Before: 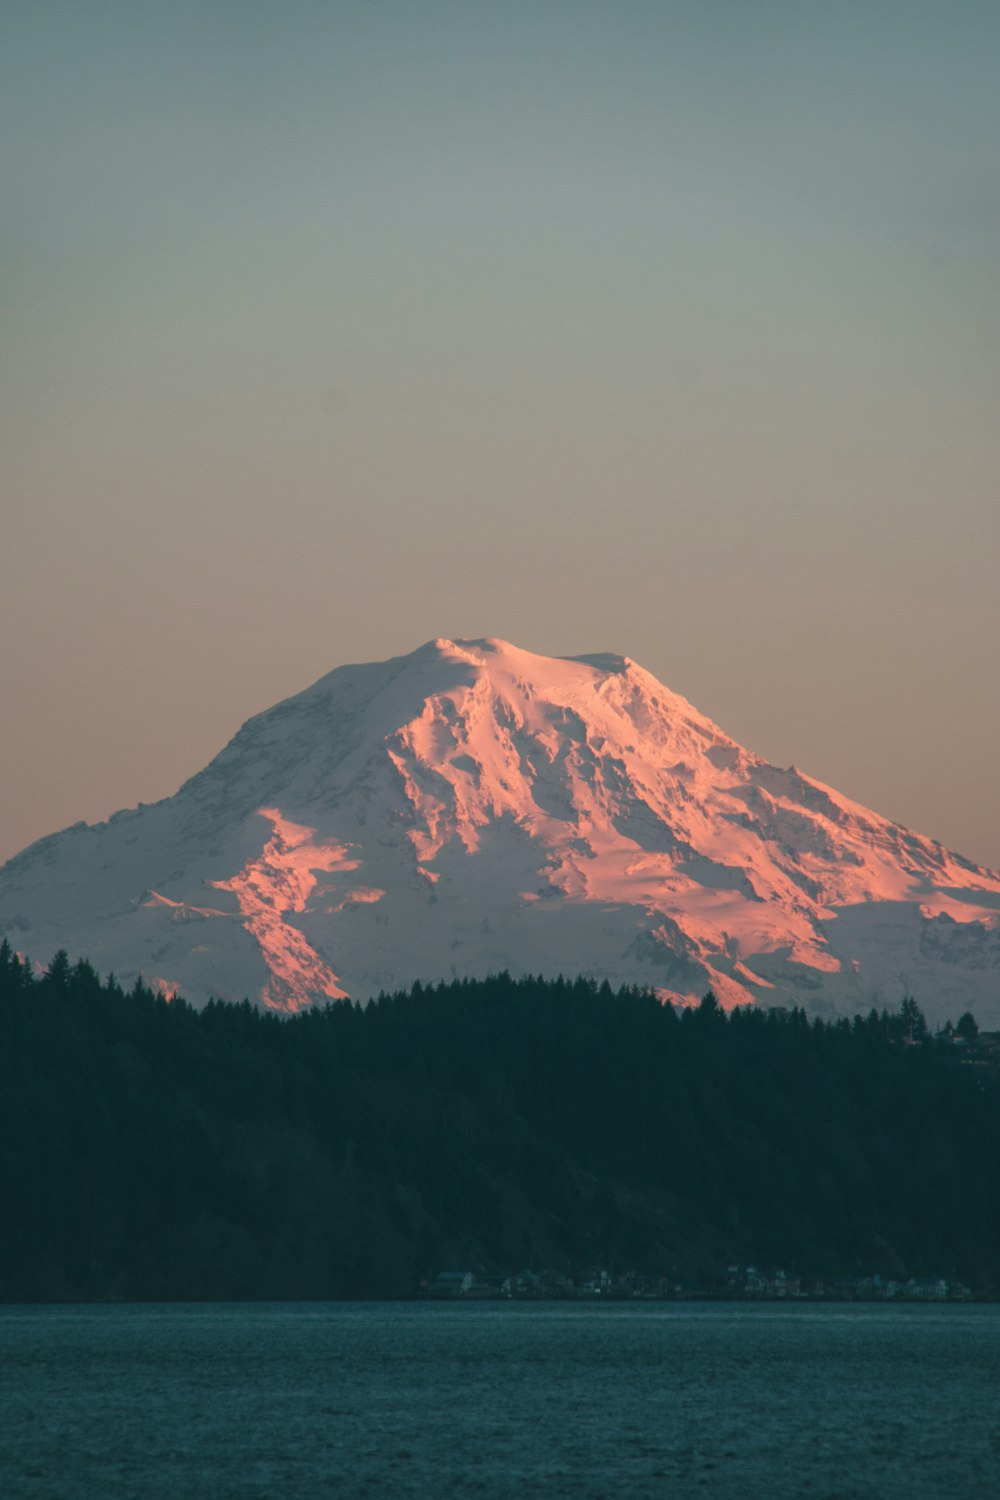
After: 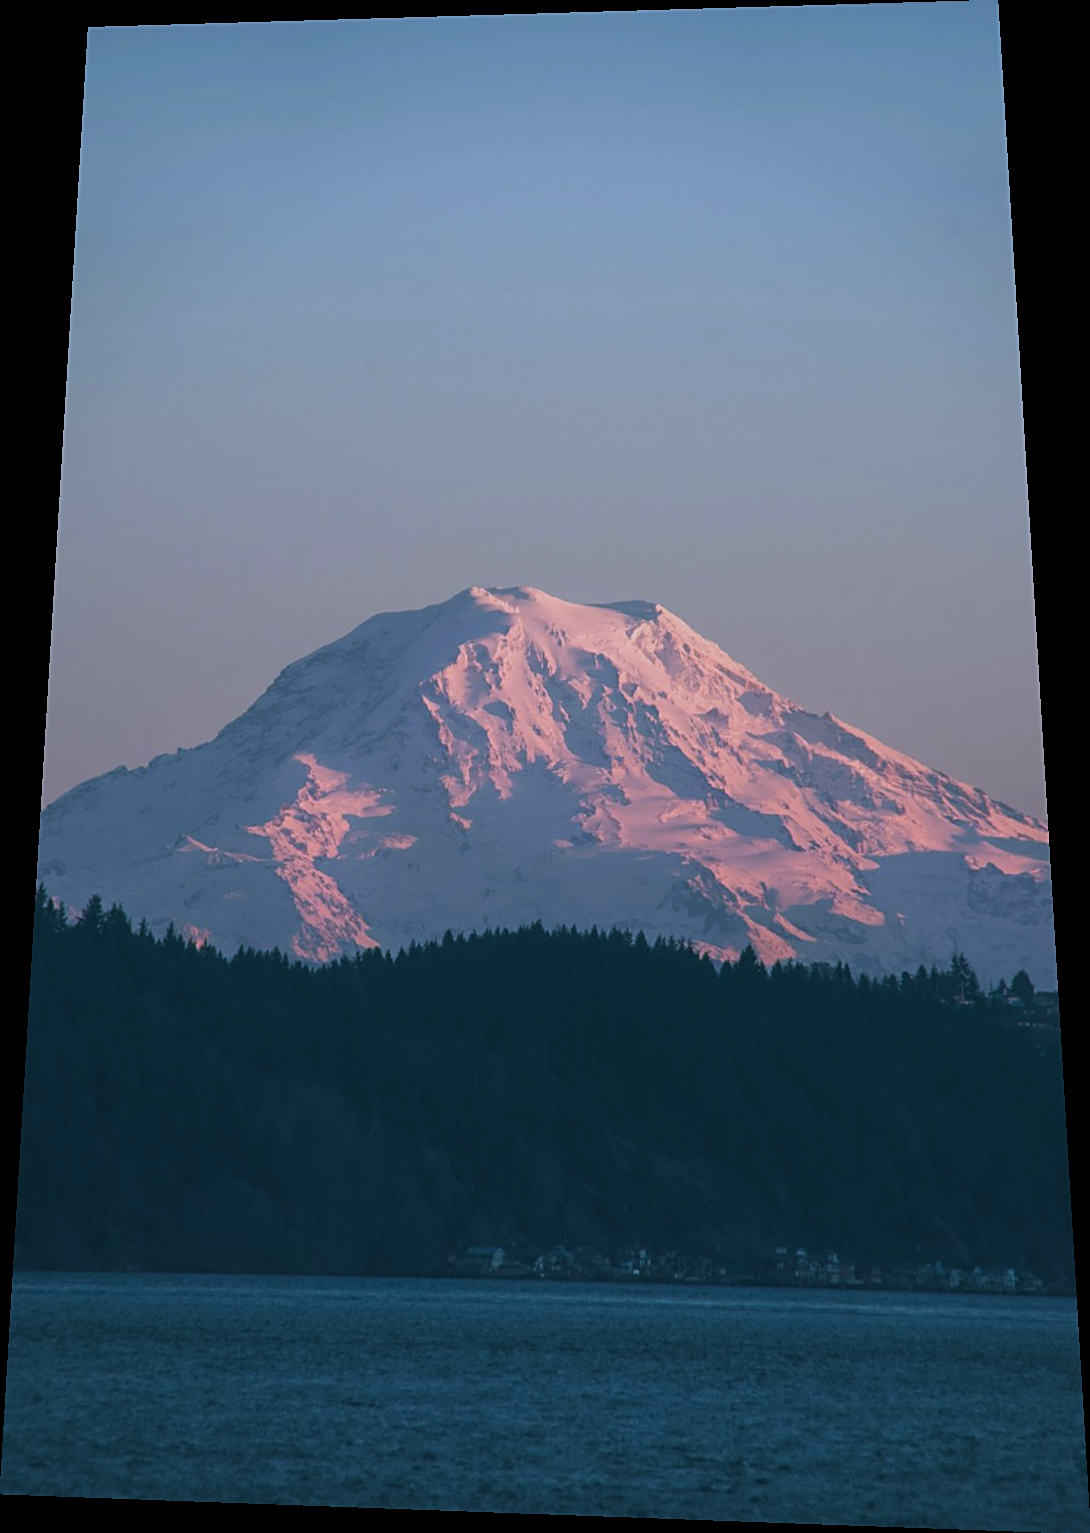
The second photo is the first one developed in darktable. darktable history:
white balance: red 0.871, blue 1.249
rotate and perspective: rotation 0.128°, lens shift (vertical) -0.181, lens shift (horizontal) -0.044, shear 0.001, automatic cropping off
sharpen: on, module defaults
